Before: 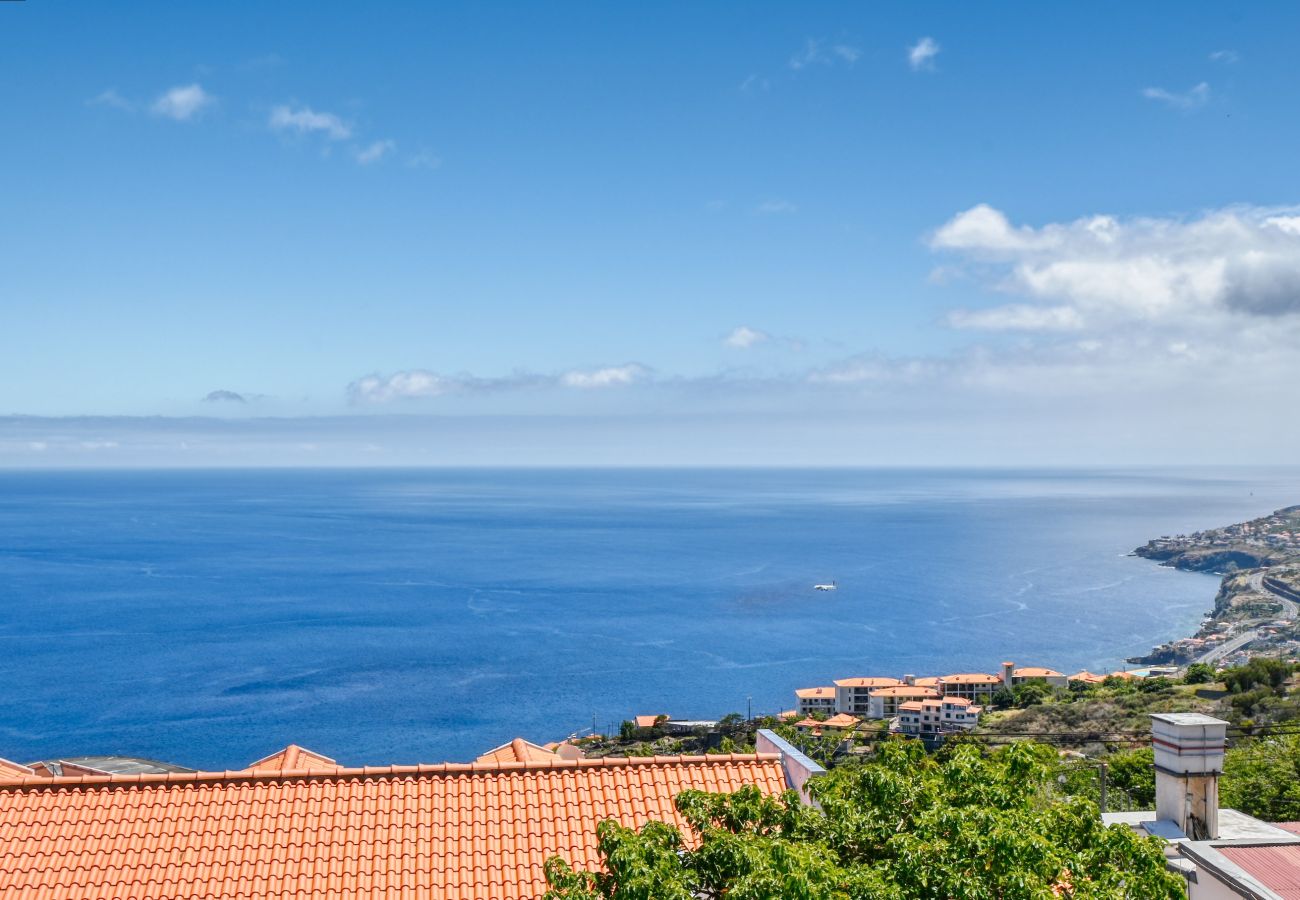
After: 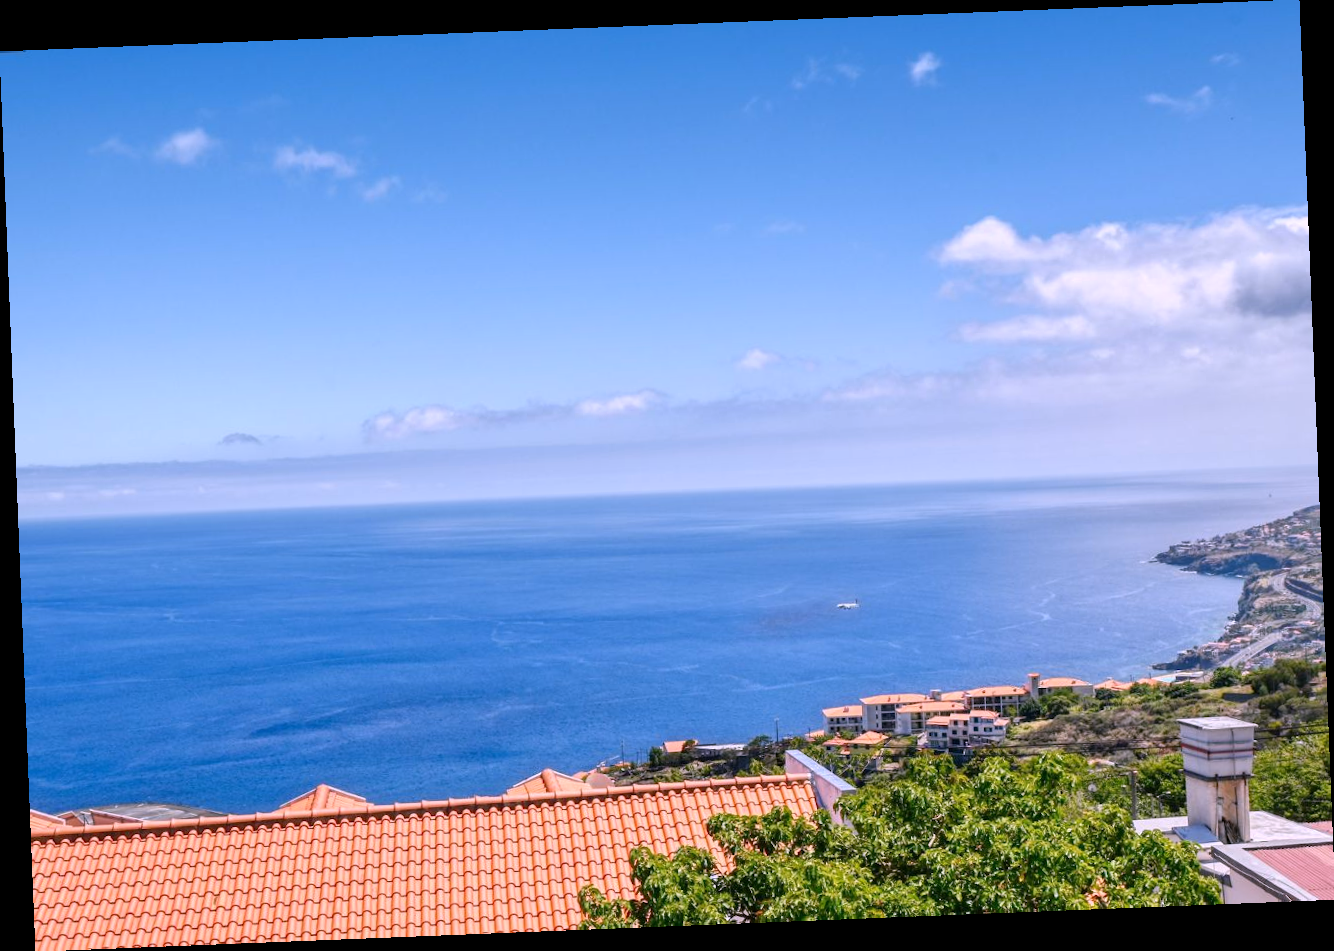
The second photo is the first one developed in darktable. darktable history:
rotate and perspective: rotation -2.29°, automatic cropping off
white balance: red 1.066, blue 1.119
